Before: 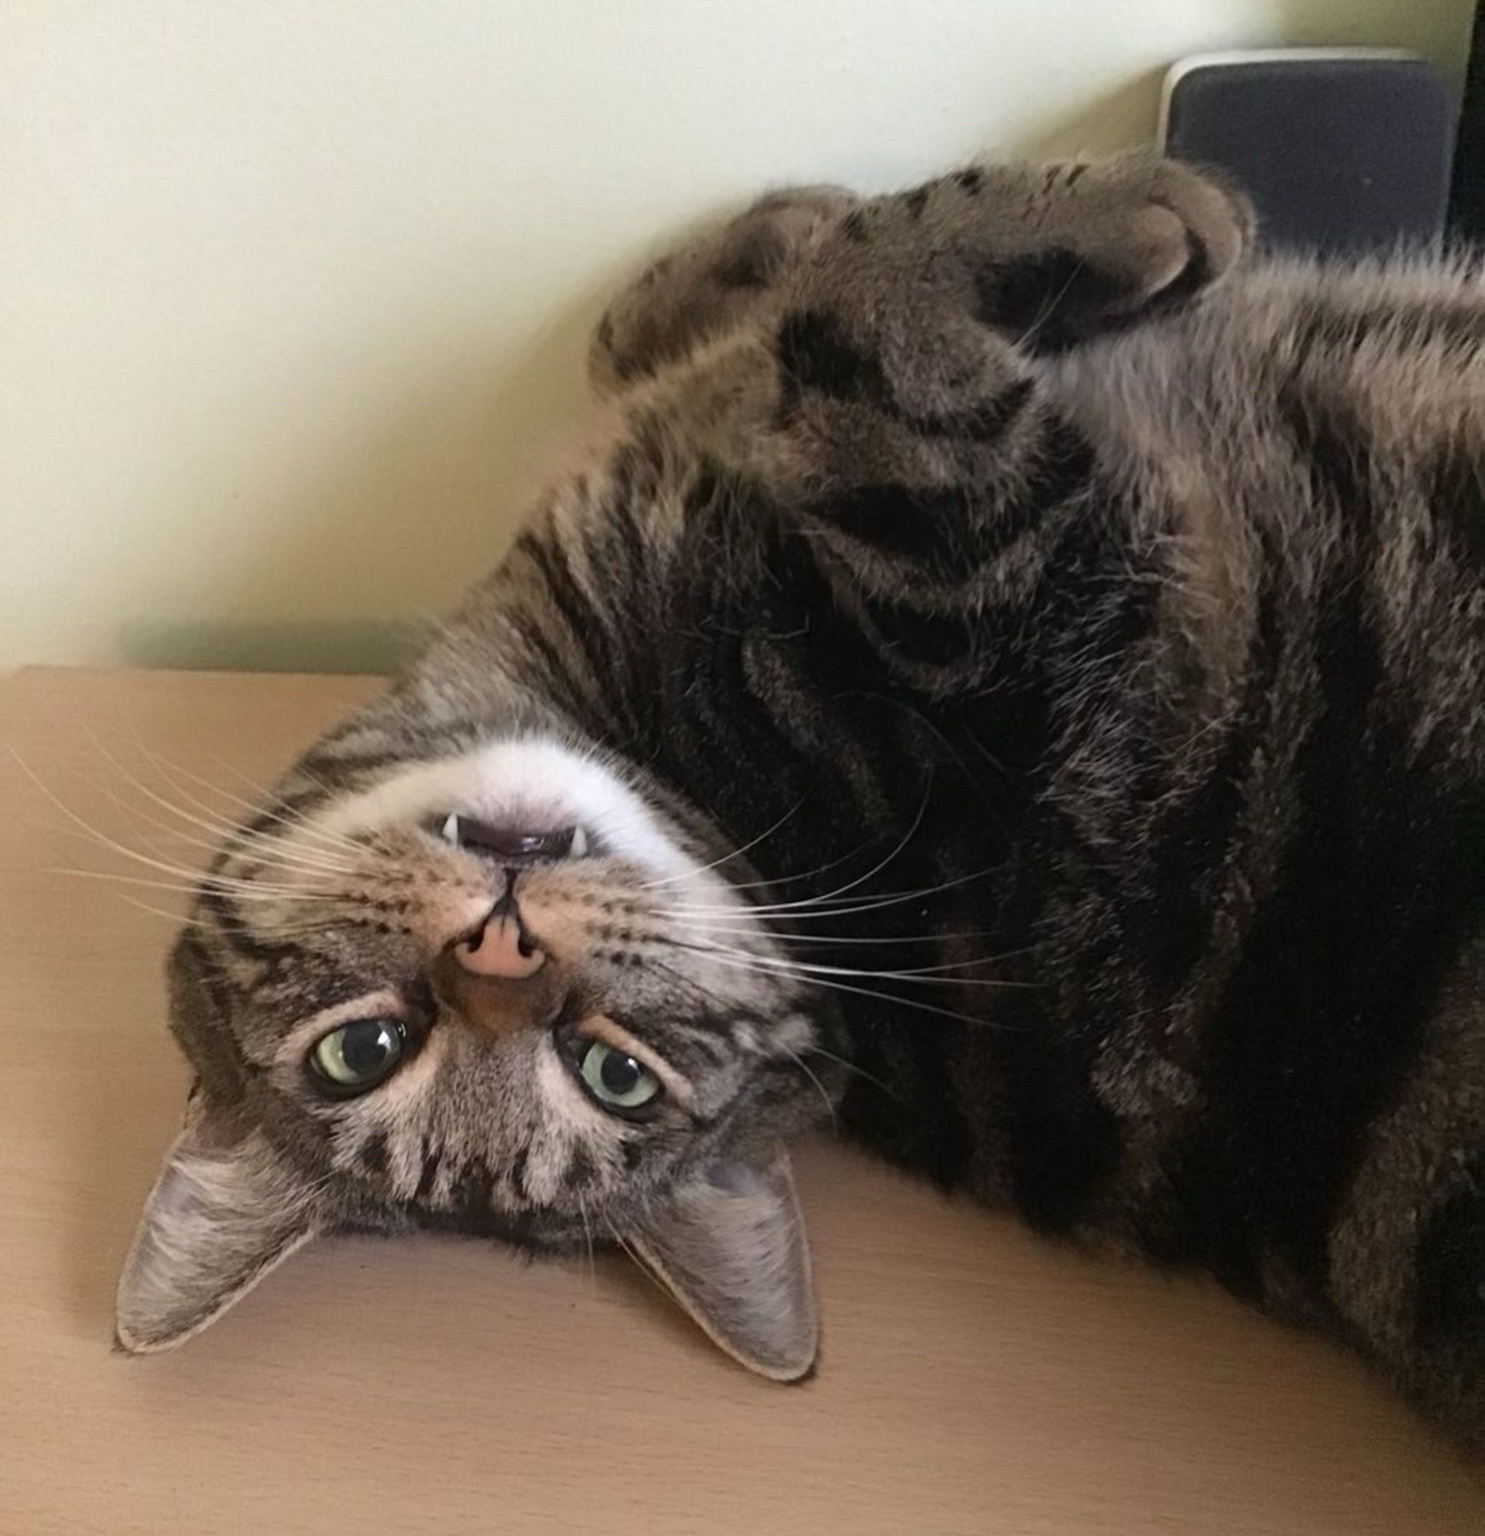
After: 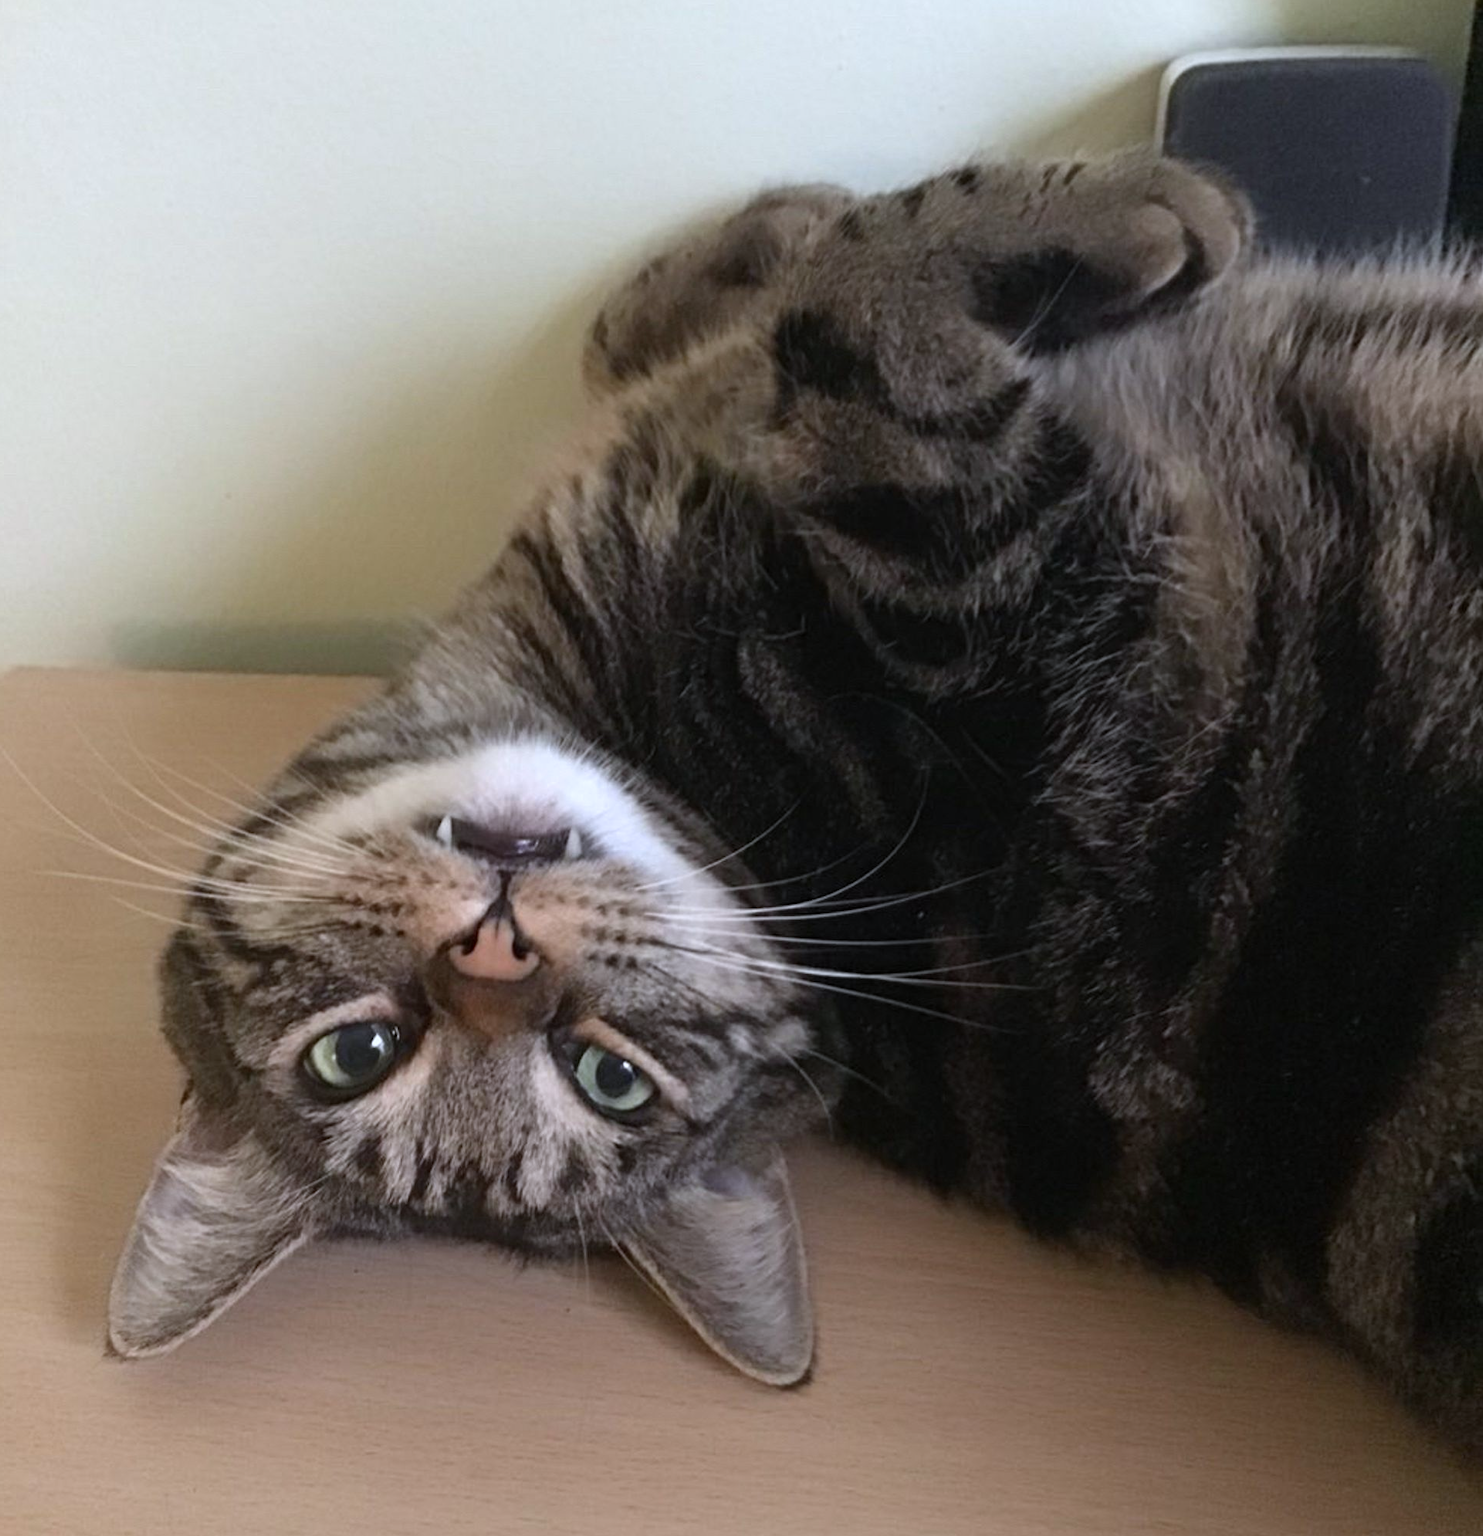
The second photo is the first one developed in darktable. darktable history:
crop and rotate: left 0.614%, top 0.179%, bottom 0.309%
white balance: red 0.954, blue 1.079
